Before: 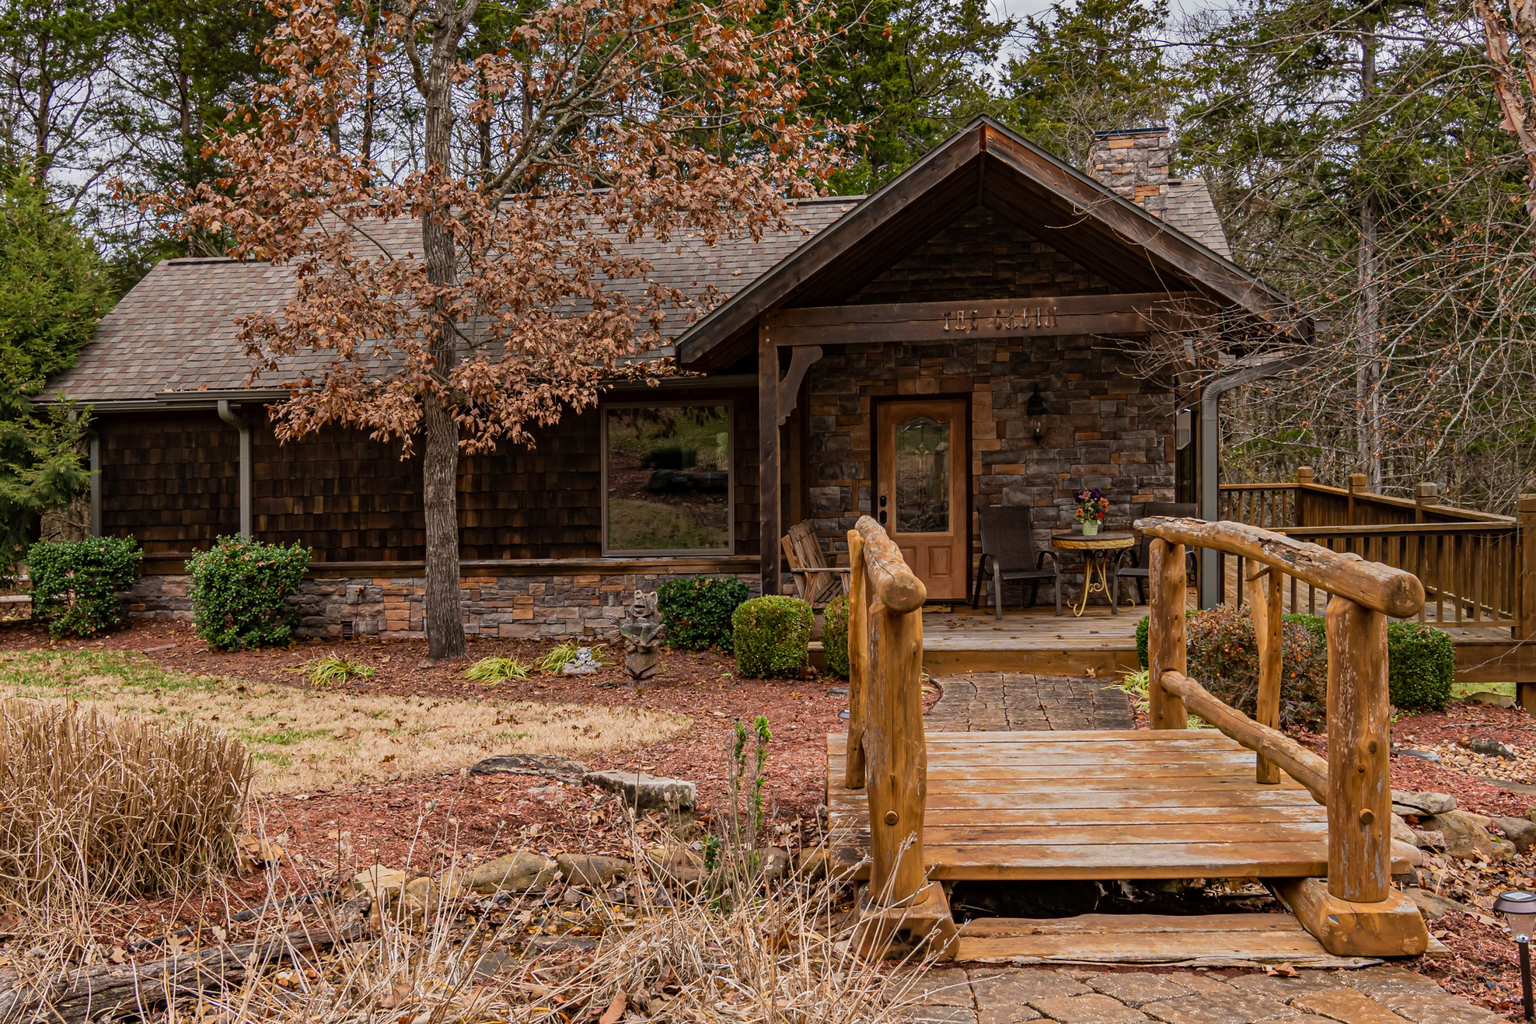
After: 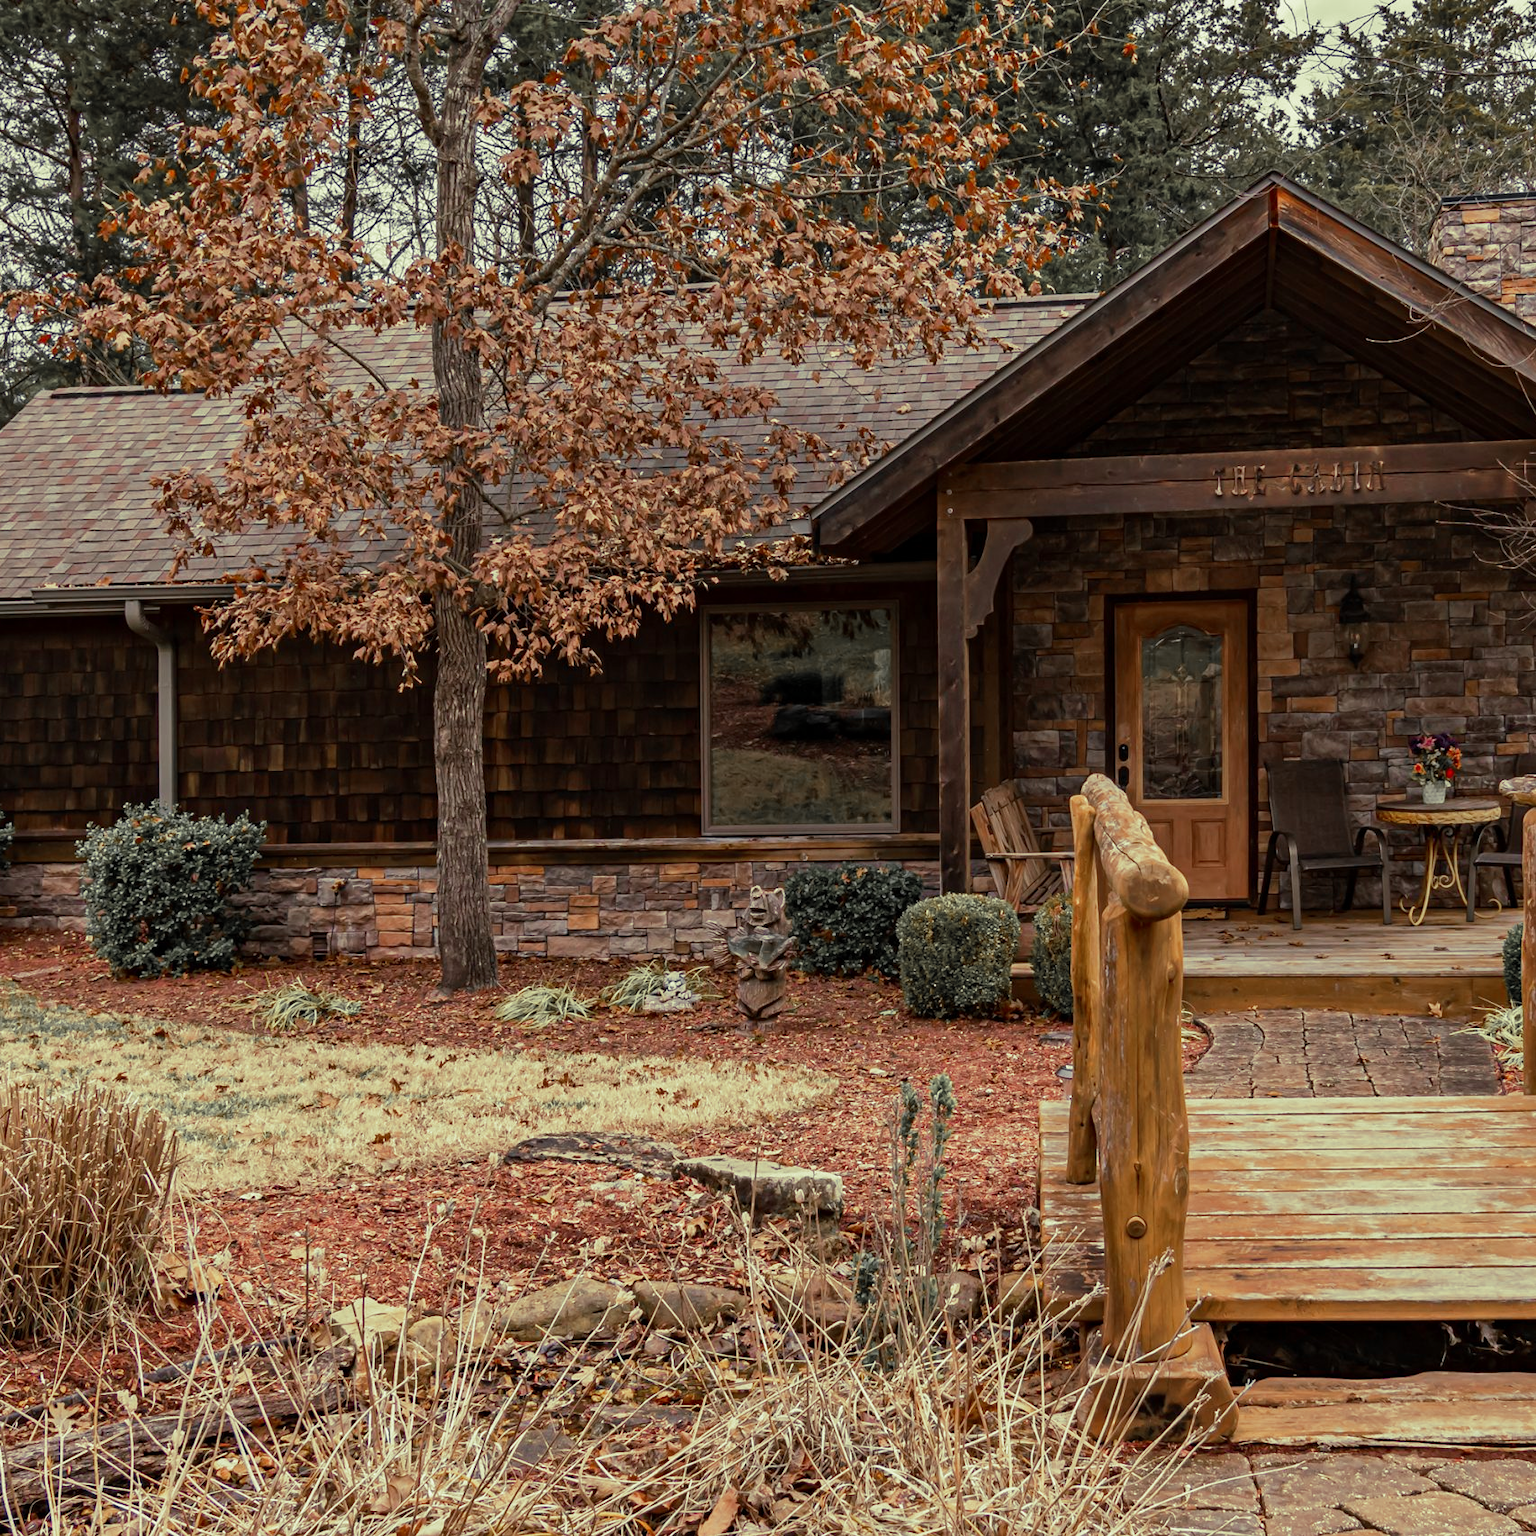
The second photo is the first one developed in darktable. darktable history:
crop and rotate: left 8.786%, right 24.548%
color zones: curves: ch1 [(0, 0.638) (0.193, 0.442) (0.286, 0.15) (0.429, 0.14) (0.571, 0.142) (0.714, 0.154) (0.857, 0.175) (1, 0.638)]
split-toning: shadows › hue 290.82°, shadows › saturation 0.34, highlights › saturation 0.38, balance 0, compress 50%
